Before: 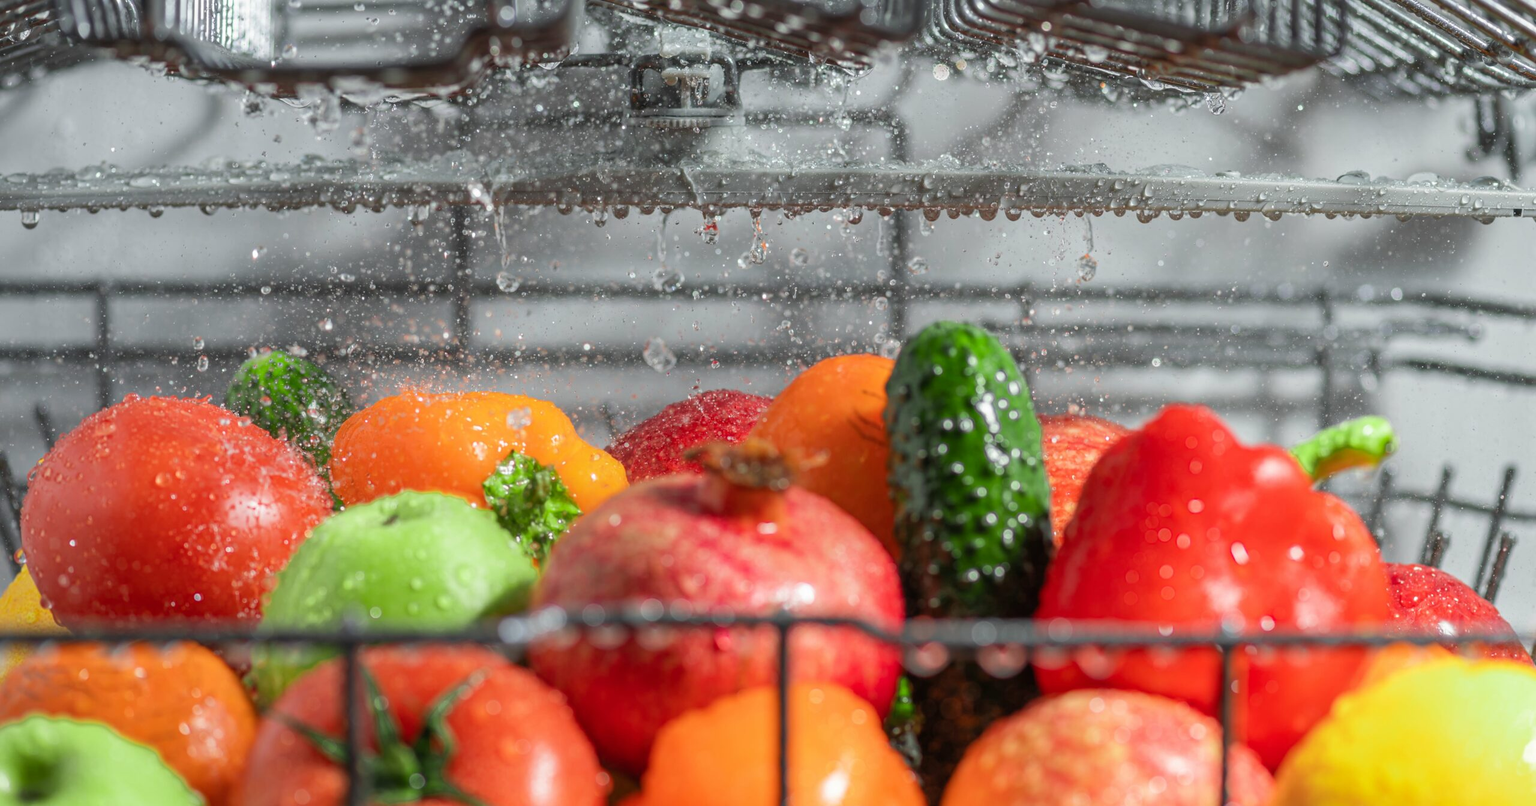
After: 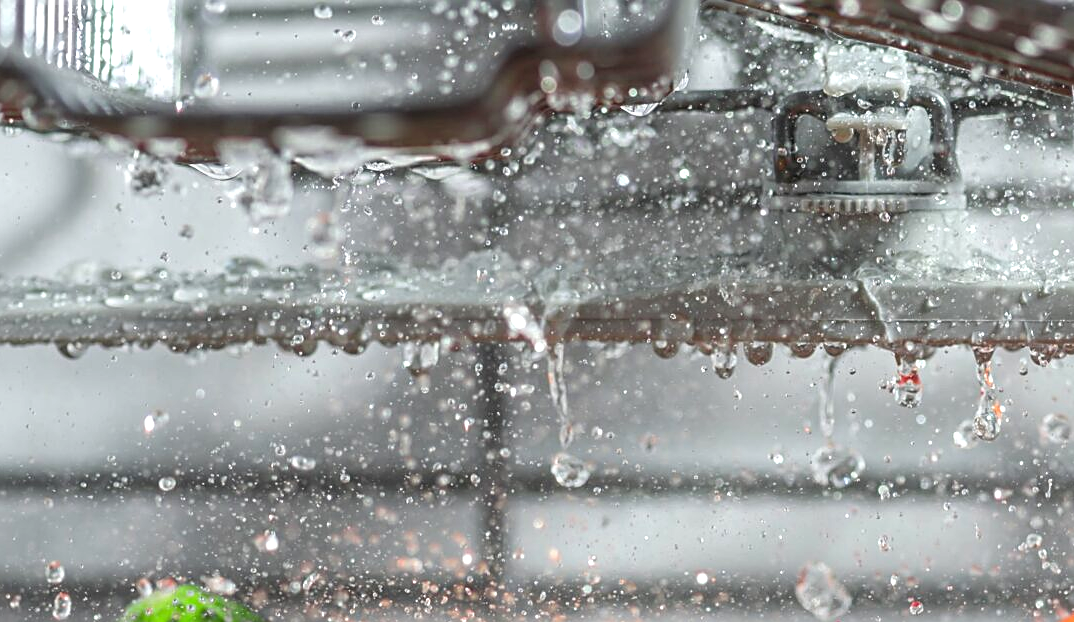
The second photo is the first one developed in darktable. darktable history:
sharpen: on, module defaults
exposure: exposure 0.6 EV, compensate highlight preservation false
crop and rotate: left 10.817%, top 0.062%, right 47.194%, bottom 53.626%
